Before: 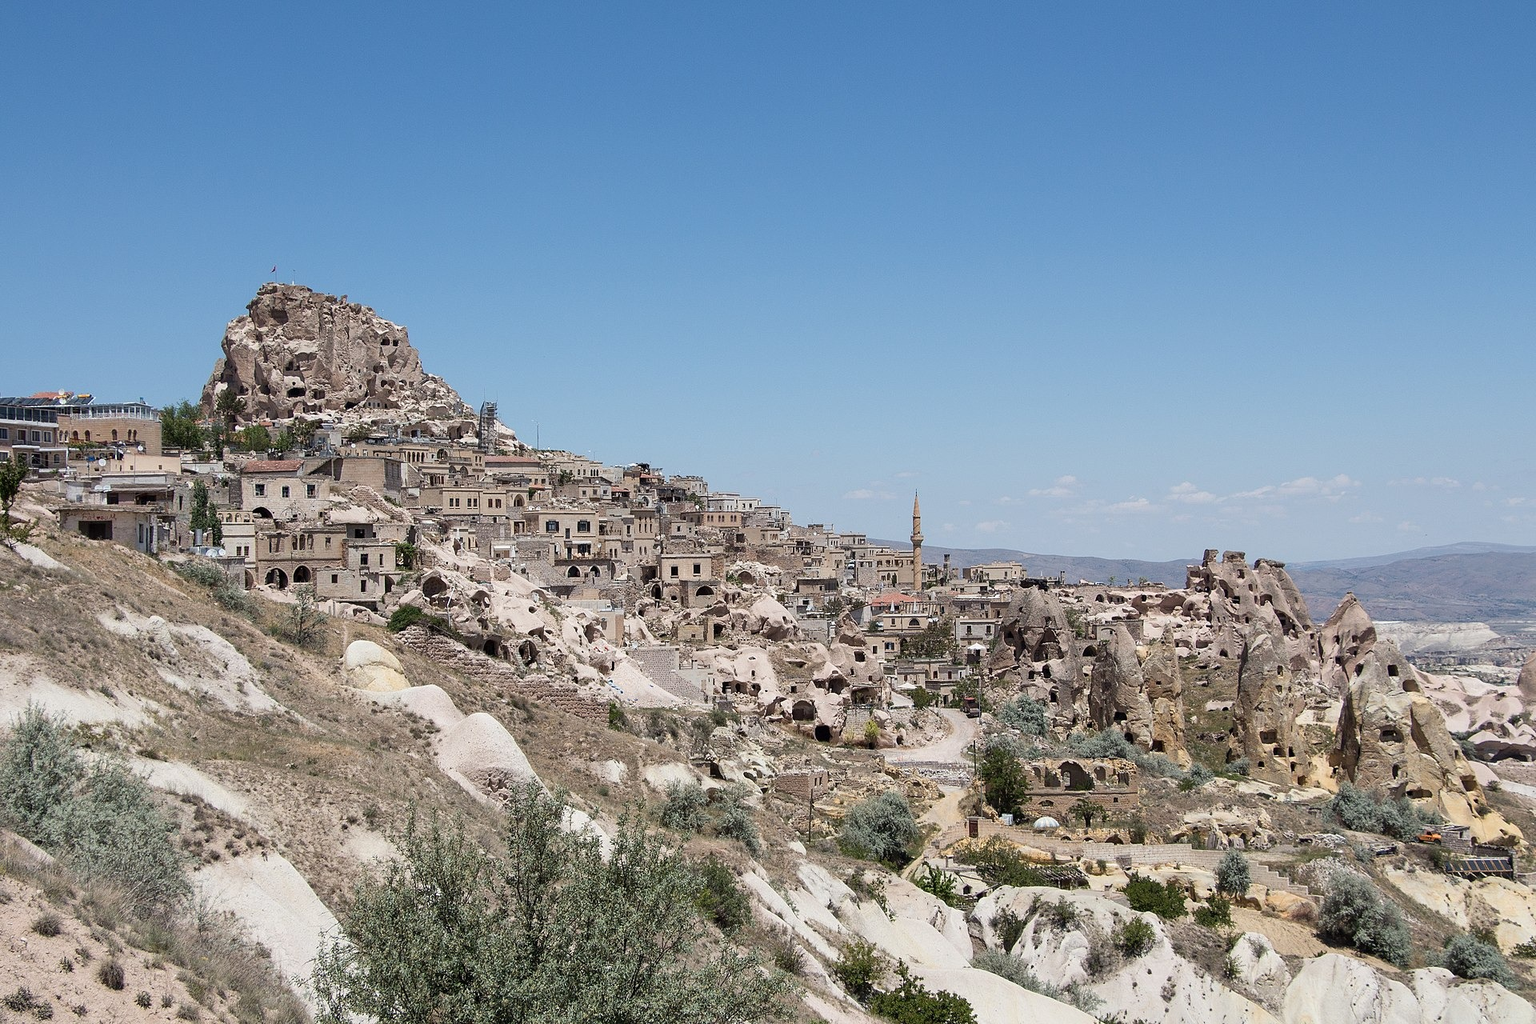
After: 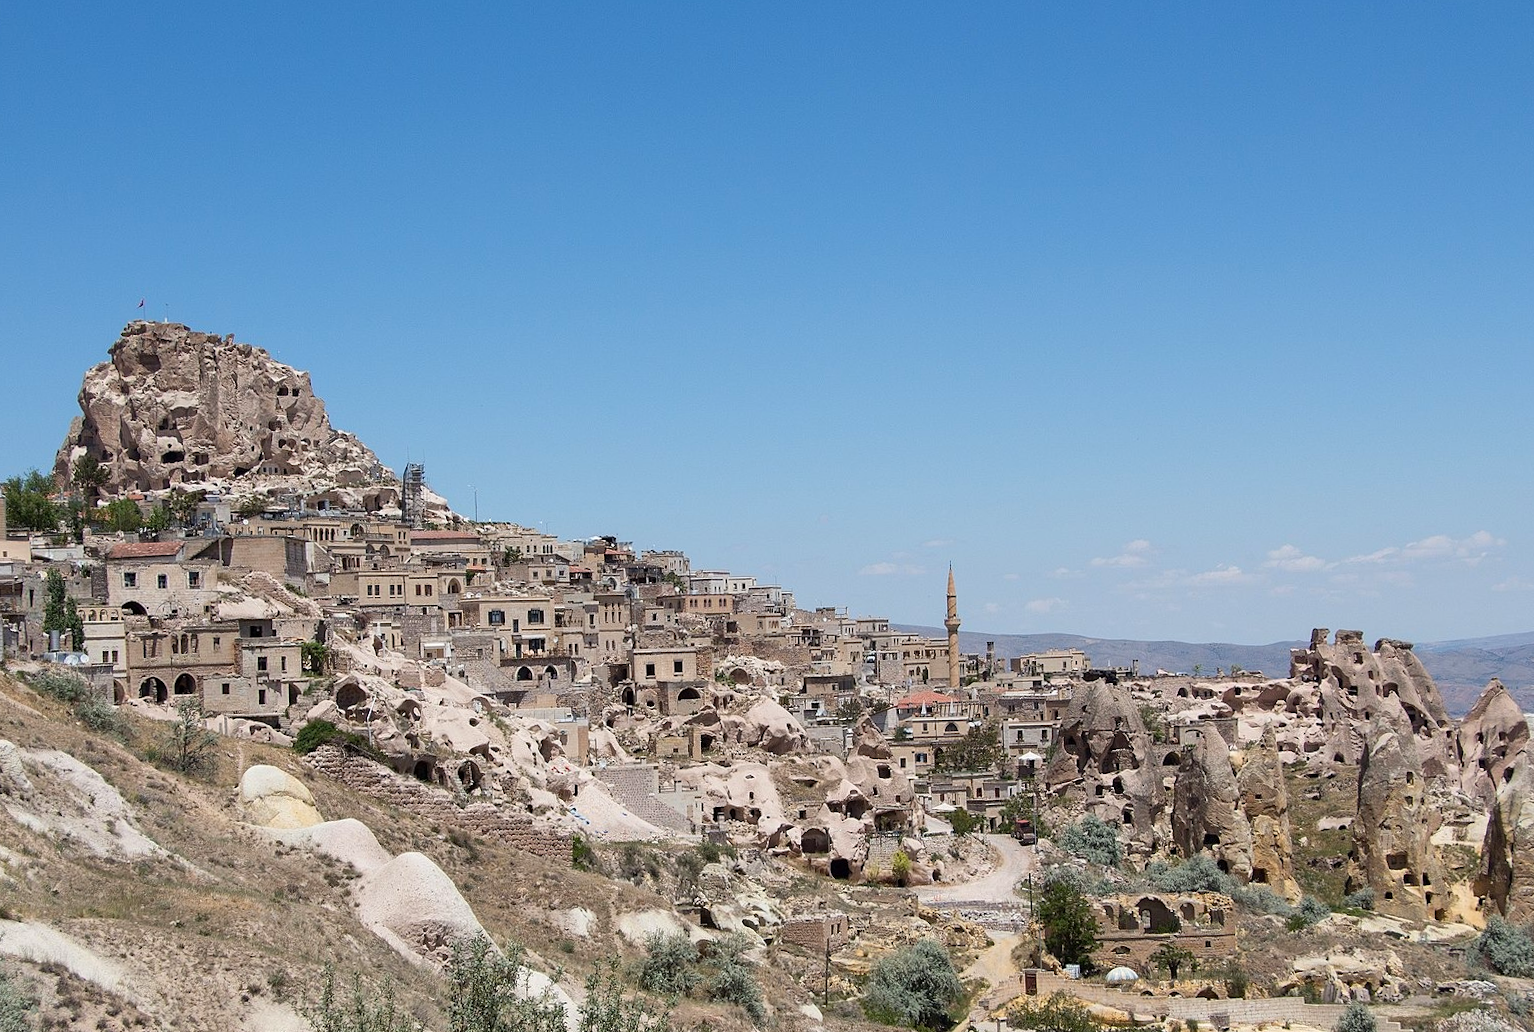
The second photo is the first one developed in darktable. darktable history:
rotate and perspective: rotation -1.24°, automatic cropping off
crop and rotate: left 10.77%, top 5.1%, right 10.41%, bottom 16.76%
contrast brightness saturation: saturation 0.18
